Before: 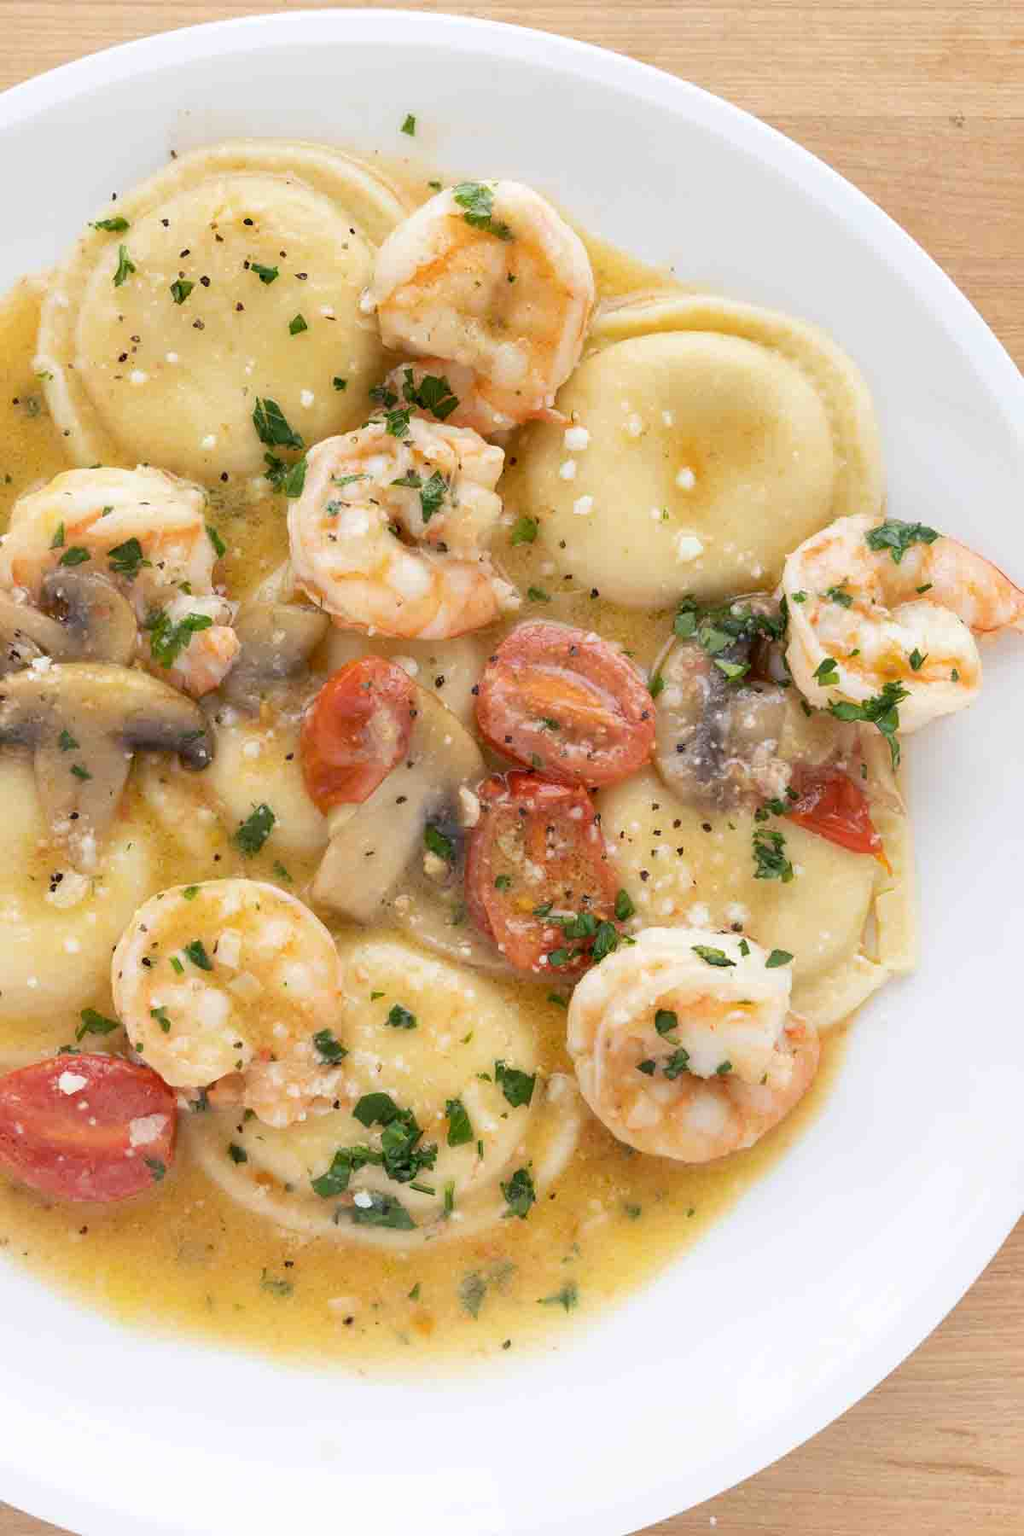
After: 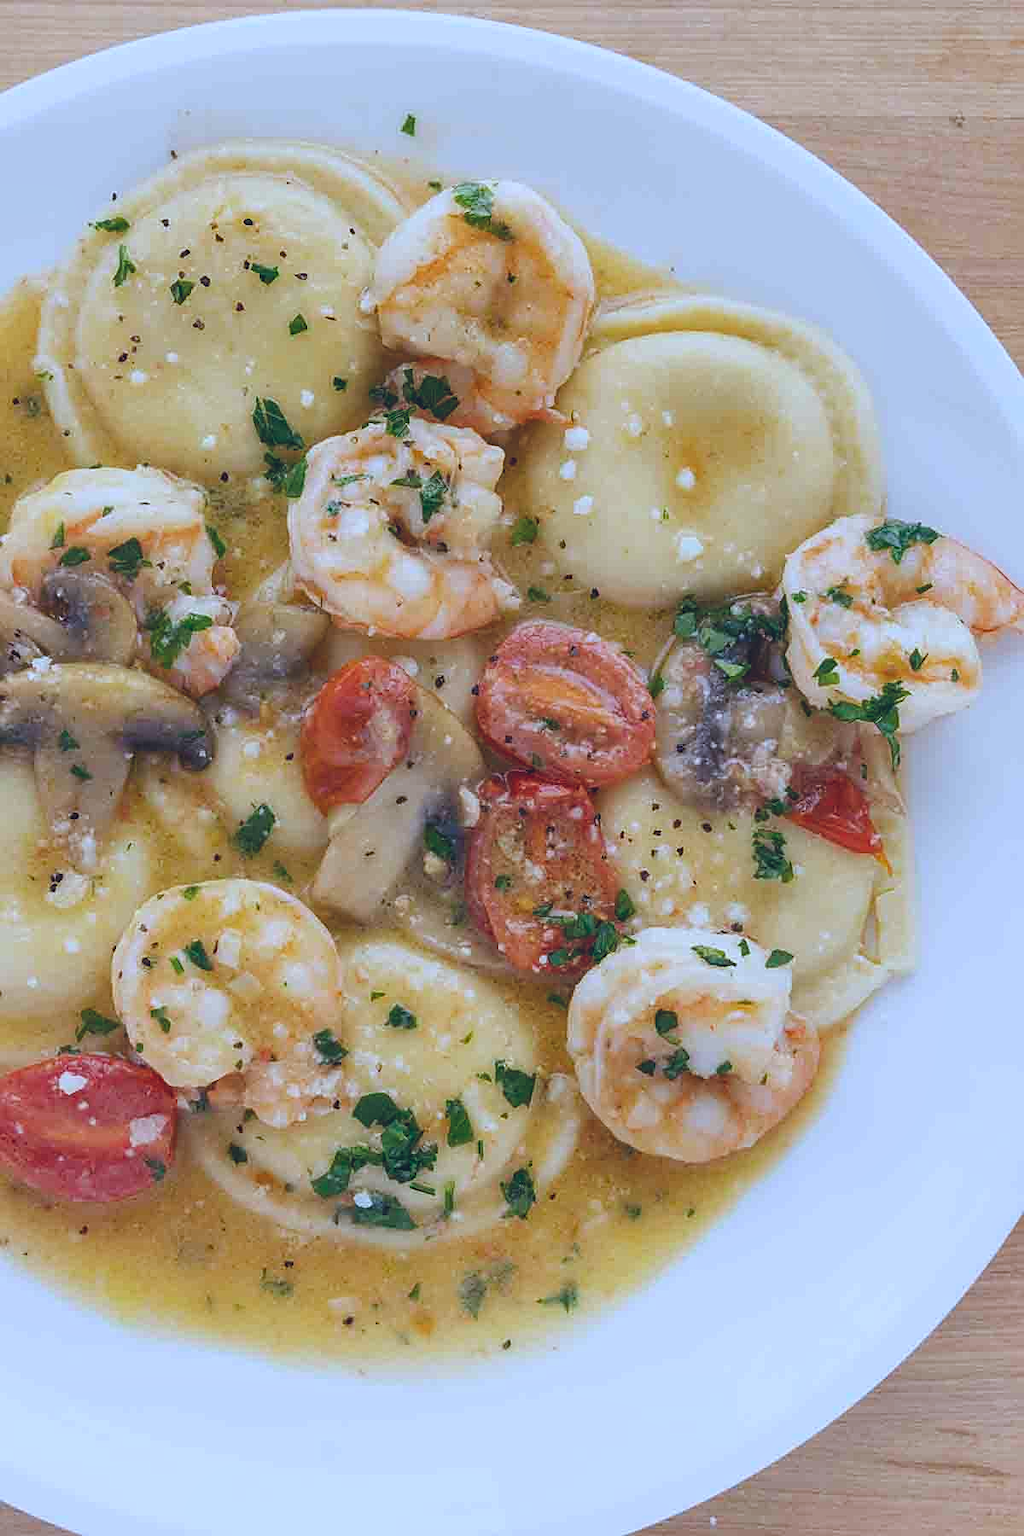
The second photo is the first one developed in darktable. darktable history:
local contrast: on, module defaults
tone equalizer: edges refinement/feathering 500, mask exposure compensation -1.57 EV, preserve details no
sharpen: on, module defaults
color correction: highlights a* -6.89, highlights b* 0.674
color balance rgb: shadows lift › luminance -7.641%, shadows lift › chroma 2.101%, shadows lift › hue 201.91°, perceptual saturation grading › global saturation 20%, perceptual saturation grading › highlights -25.015%, perceptual saturation grading › shadows 25.851%, global vibrance 20%
haze removal: compatibility mode true, adaptive false
color calibration: illuminant as shot in camera, x 0.379, y 0.396, temperature 4140.16 K
exposure: black level correction -0.037, exposure -0.494 EV, compensate exposure bias true, compensate highlight preservation false
